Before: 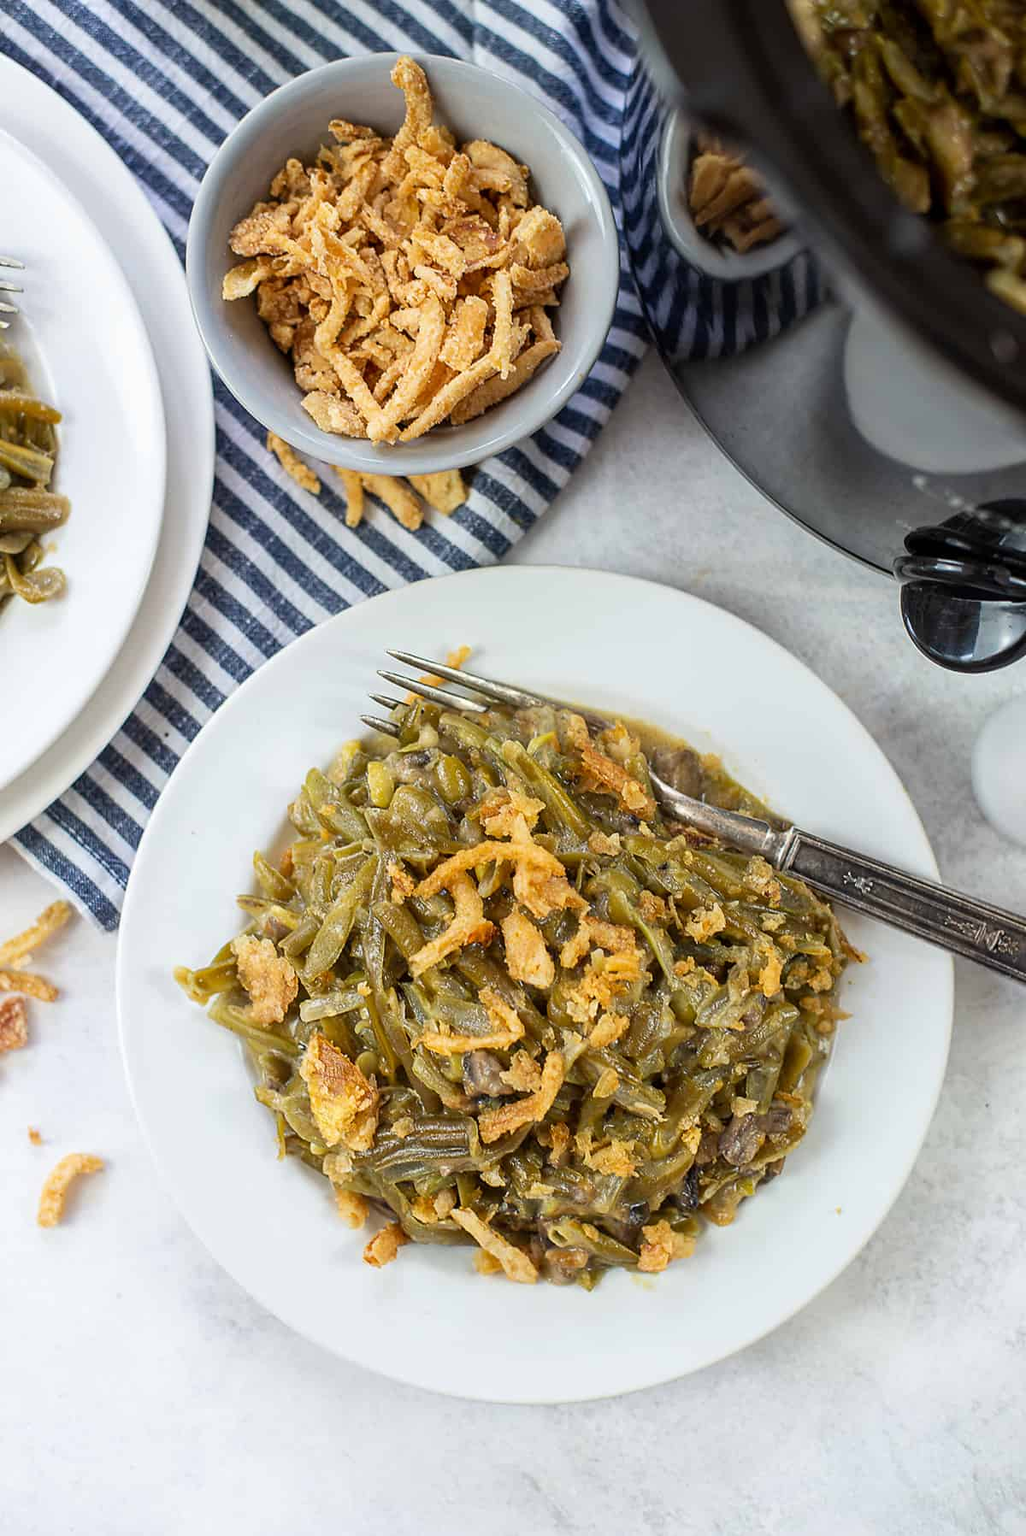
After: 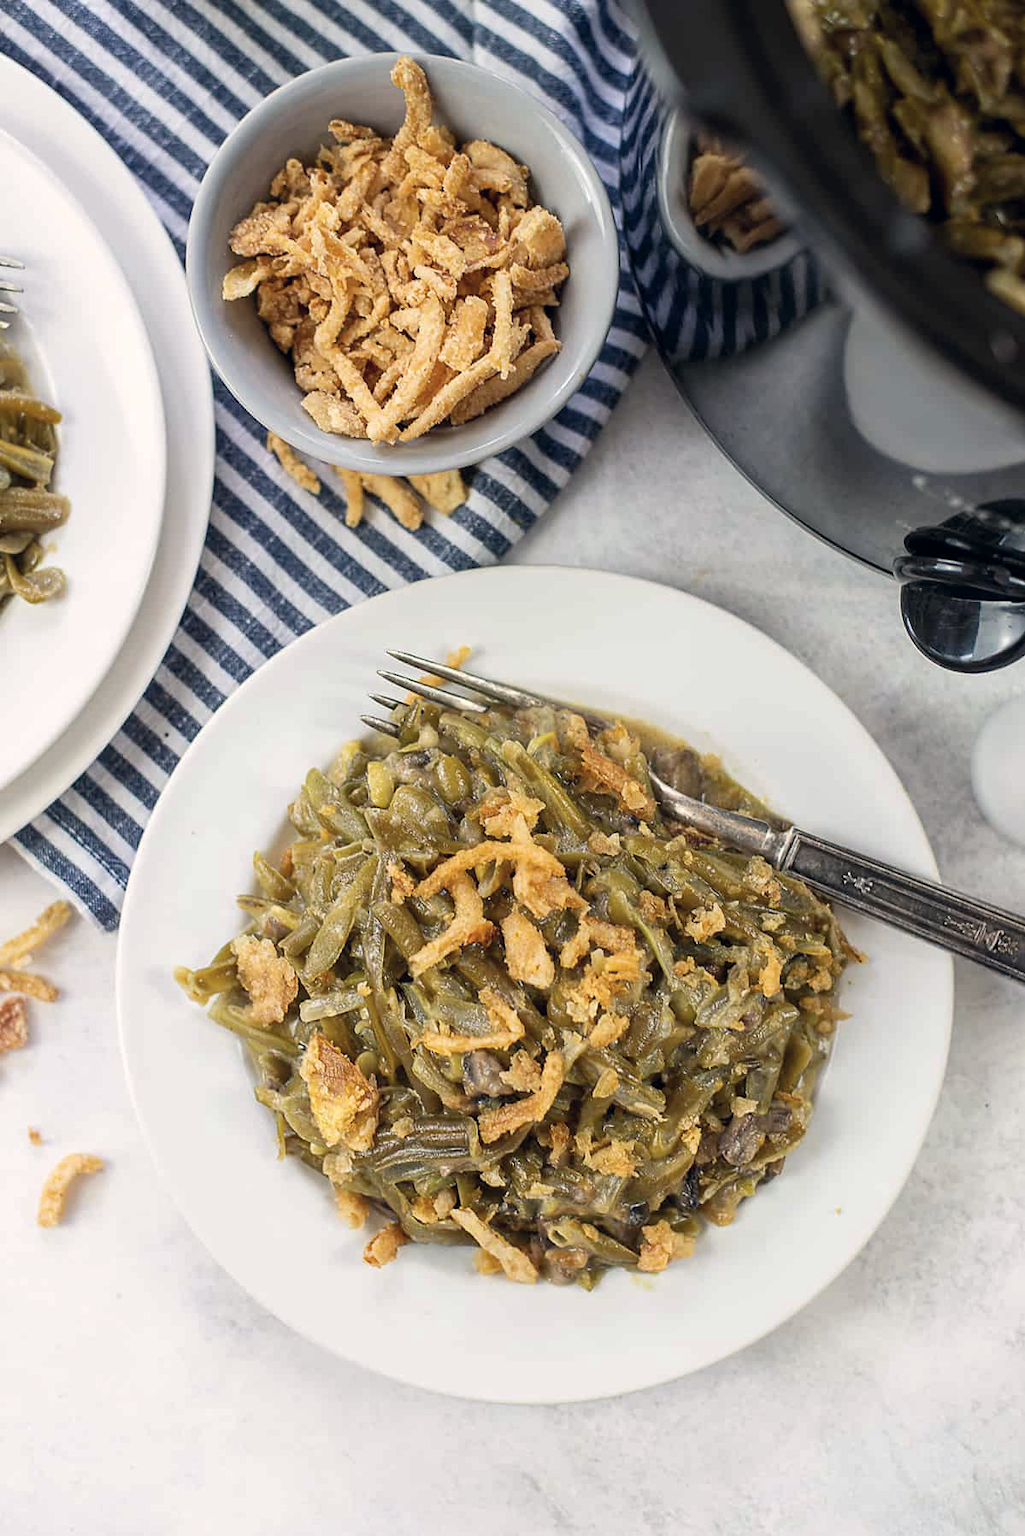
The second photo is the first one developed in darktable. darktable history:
color correction: highlights a* 2.89, highlights b* 5, shadows a* -1.95, shadows b* -4.92, saturation 0.791
color zones: curves: ch1 [(0, 0.513) (0.143, 0.524) (0.286, 0.511) (0.429, 0.506) (0.571, 0.503) (0.714, 0.503) (0.857, 0.508) (1, 0.513)]
